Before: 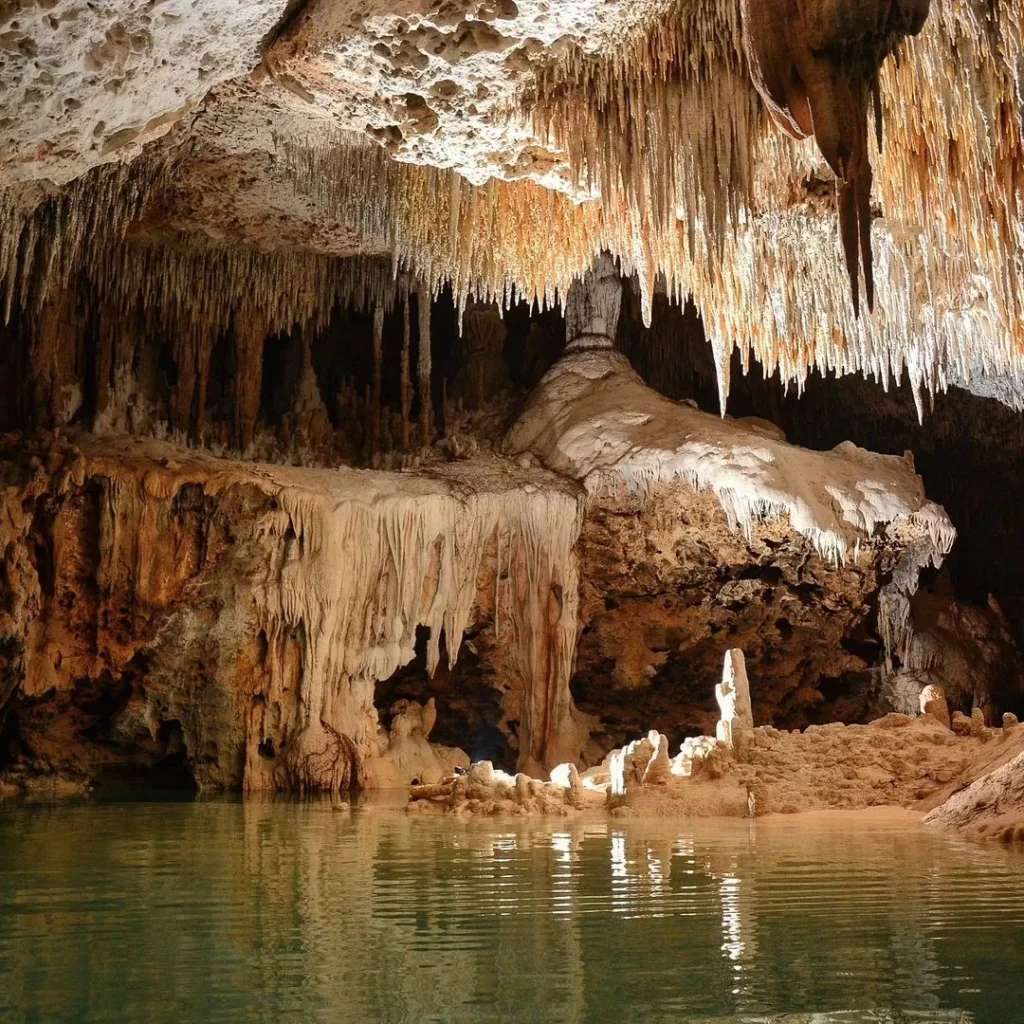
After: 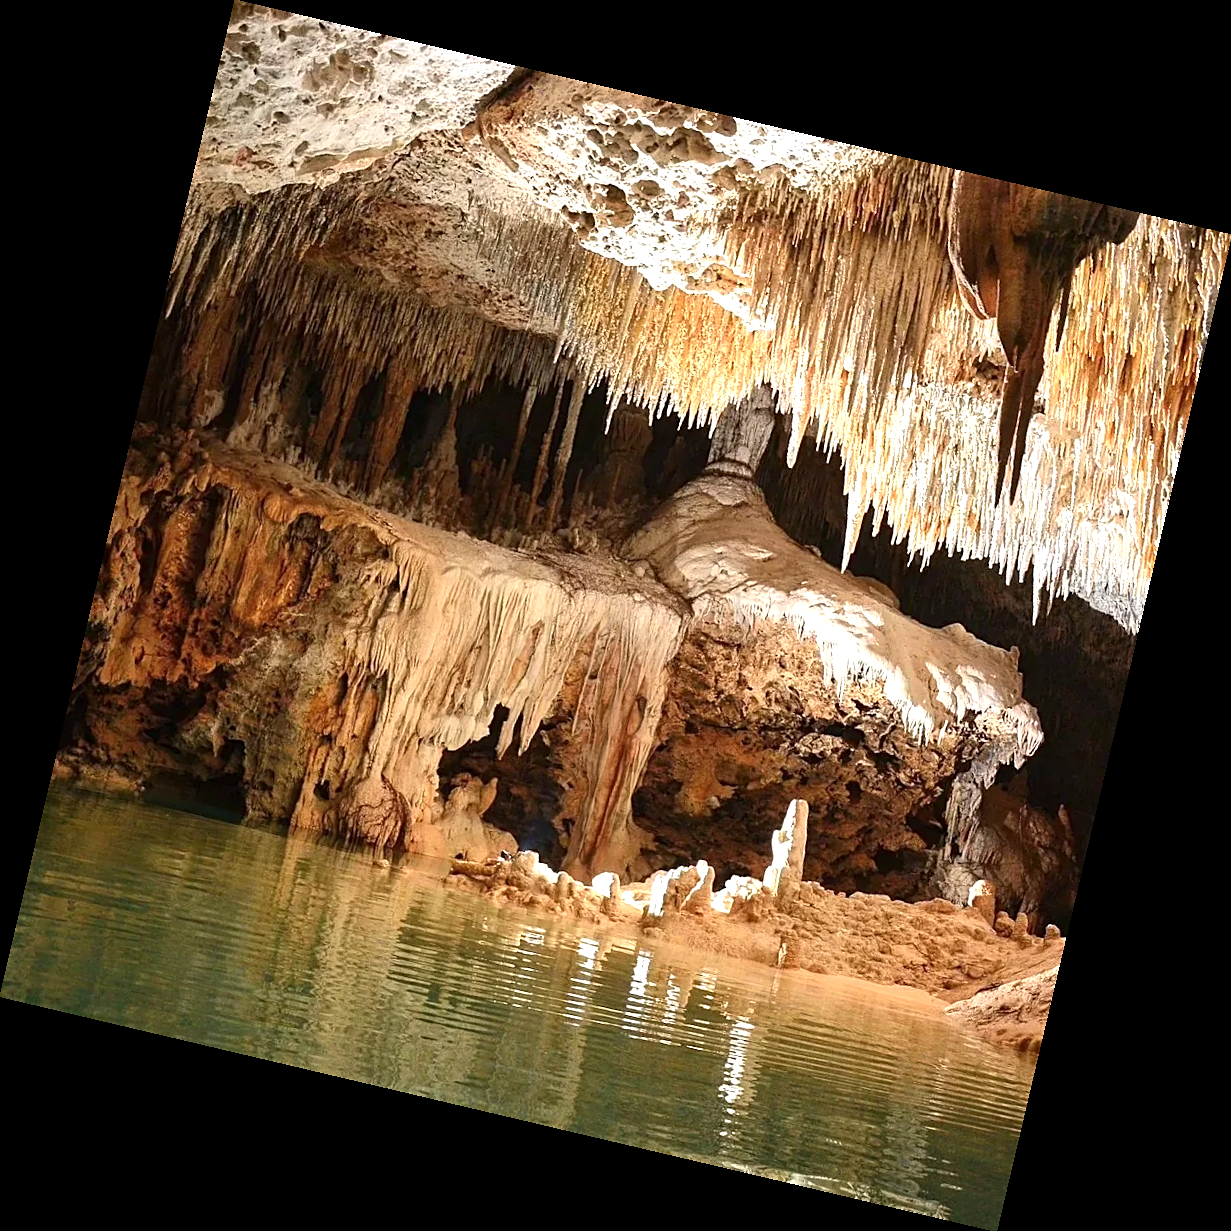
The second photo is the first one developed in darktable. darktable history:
exposure: exposure 0.781 EV, compensate highlight preservation false
sharpen: on, module defaults
rotate and perspective: rotation 13.27°, automatic cropping off
